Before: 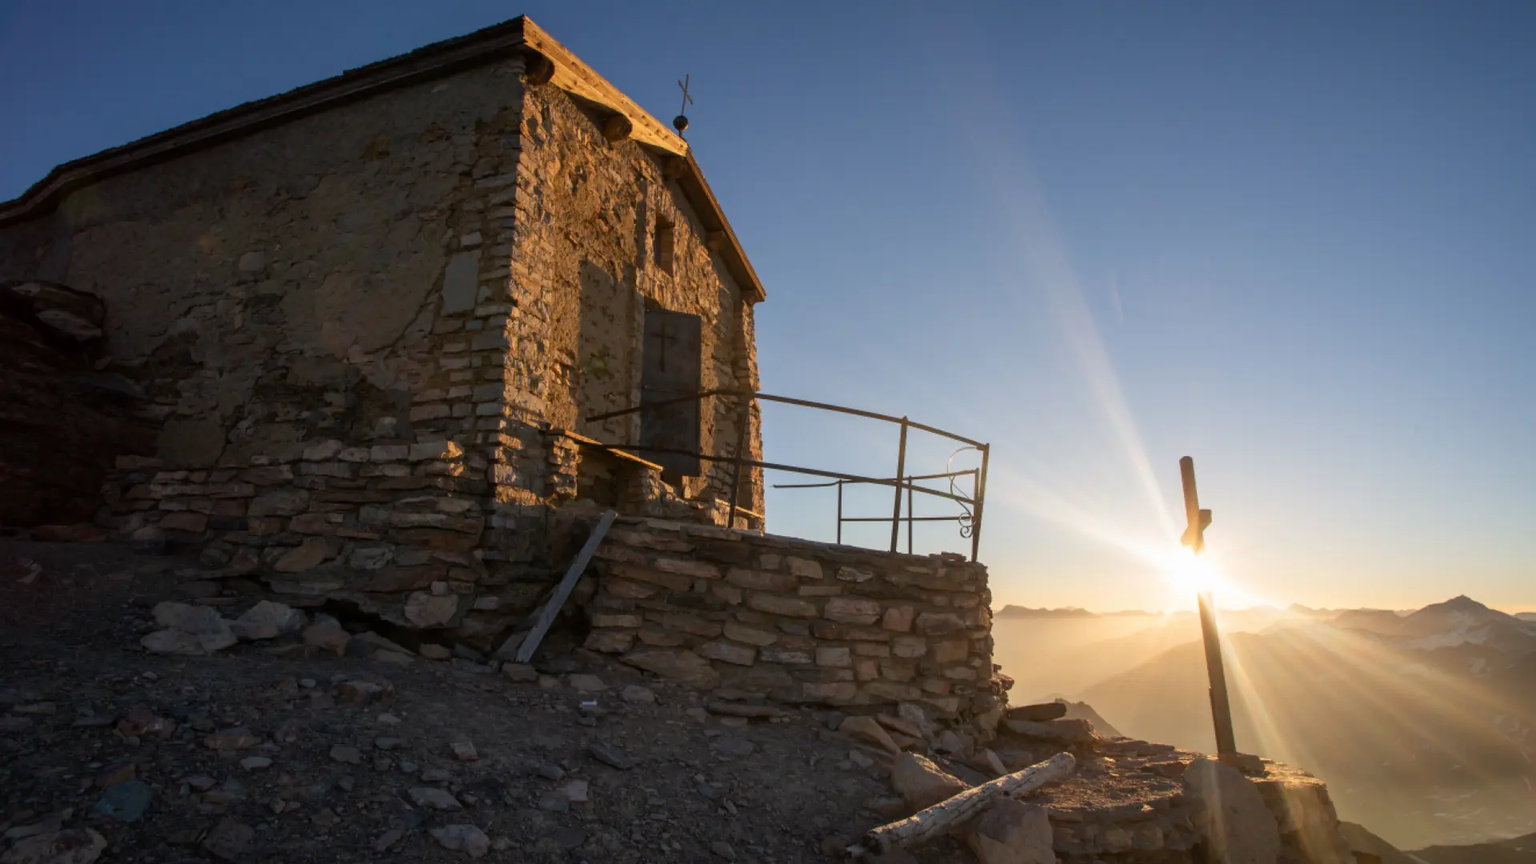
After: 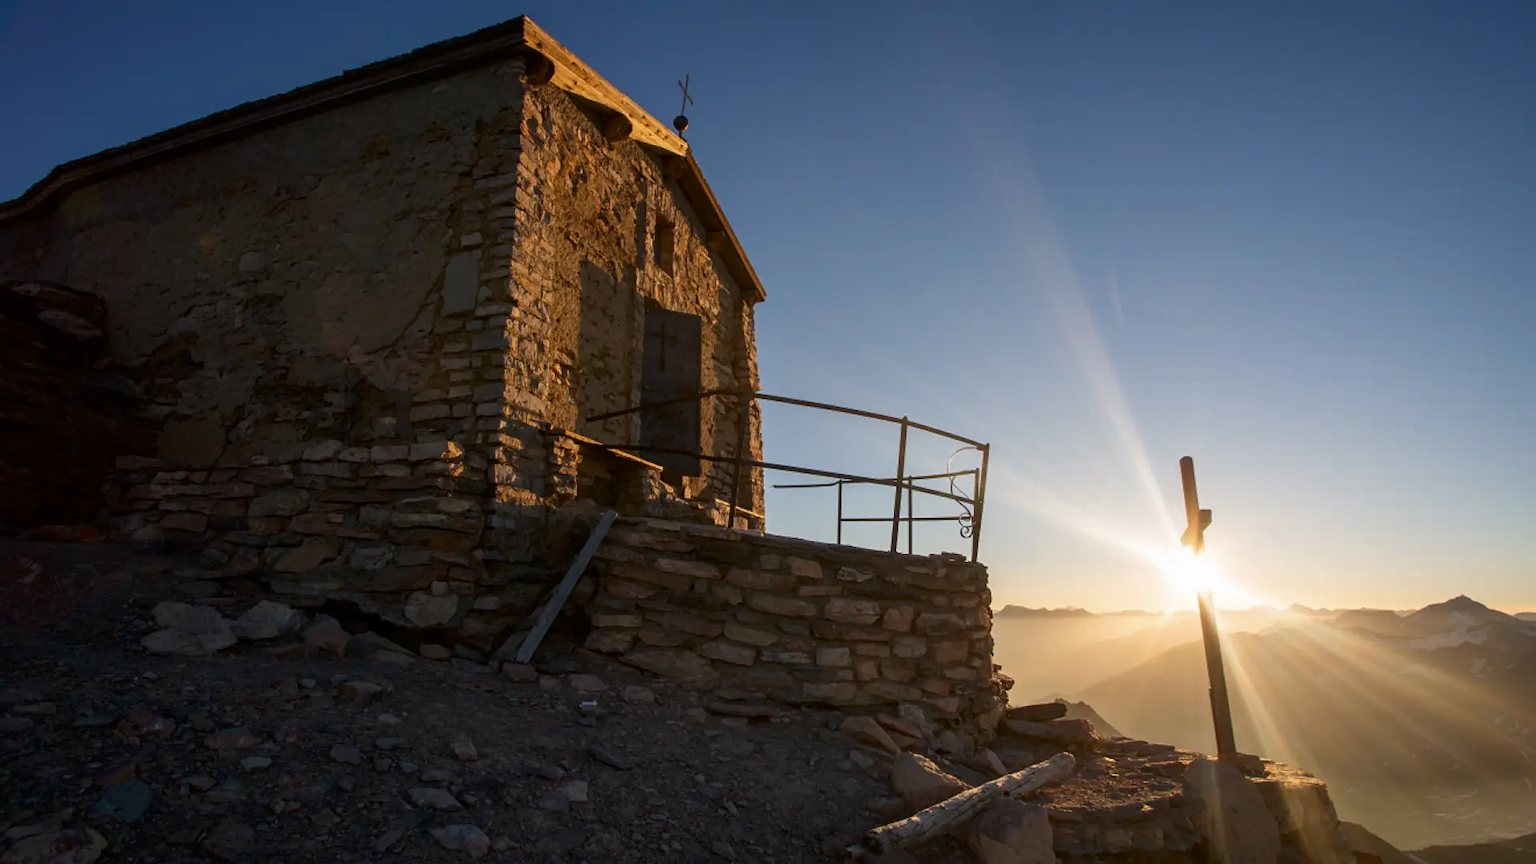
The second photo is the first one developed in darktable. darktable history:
sharpen: amount 0.205
contrast brightness saturation: brightness -0.098
